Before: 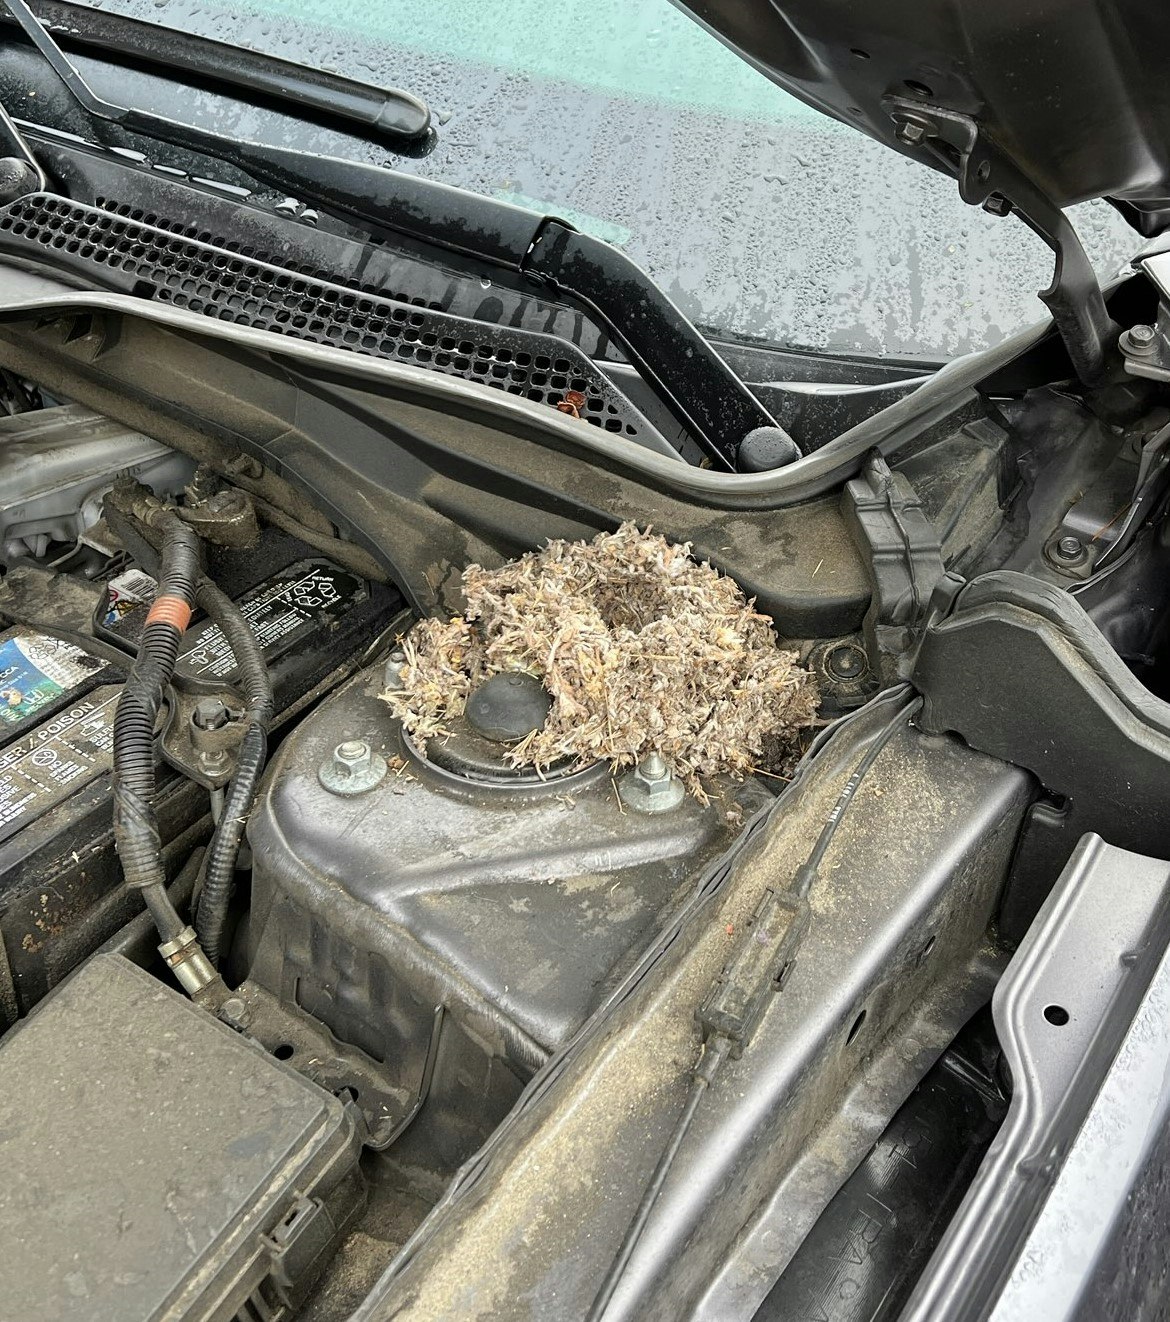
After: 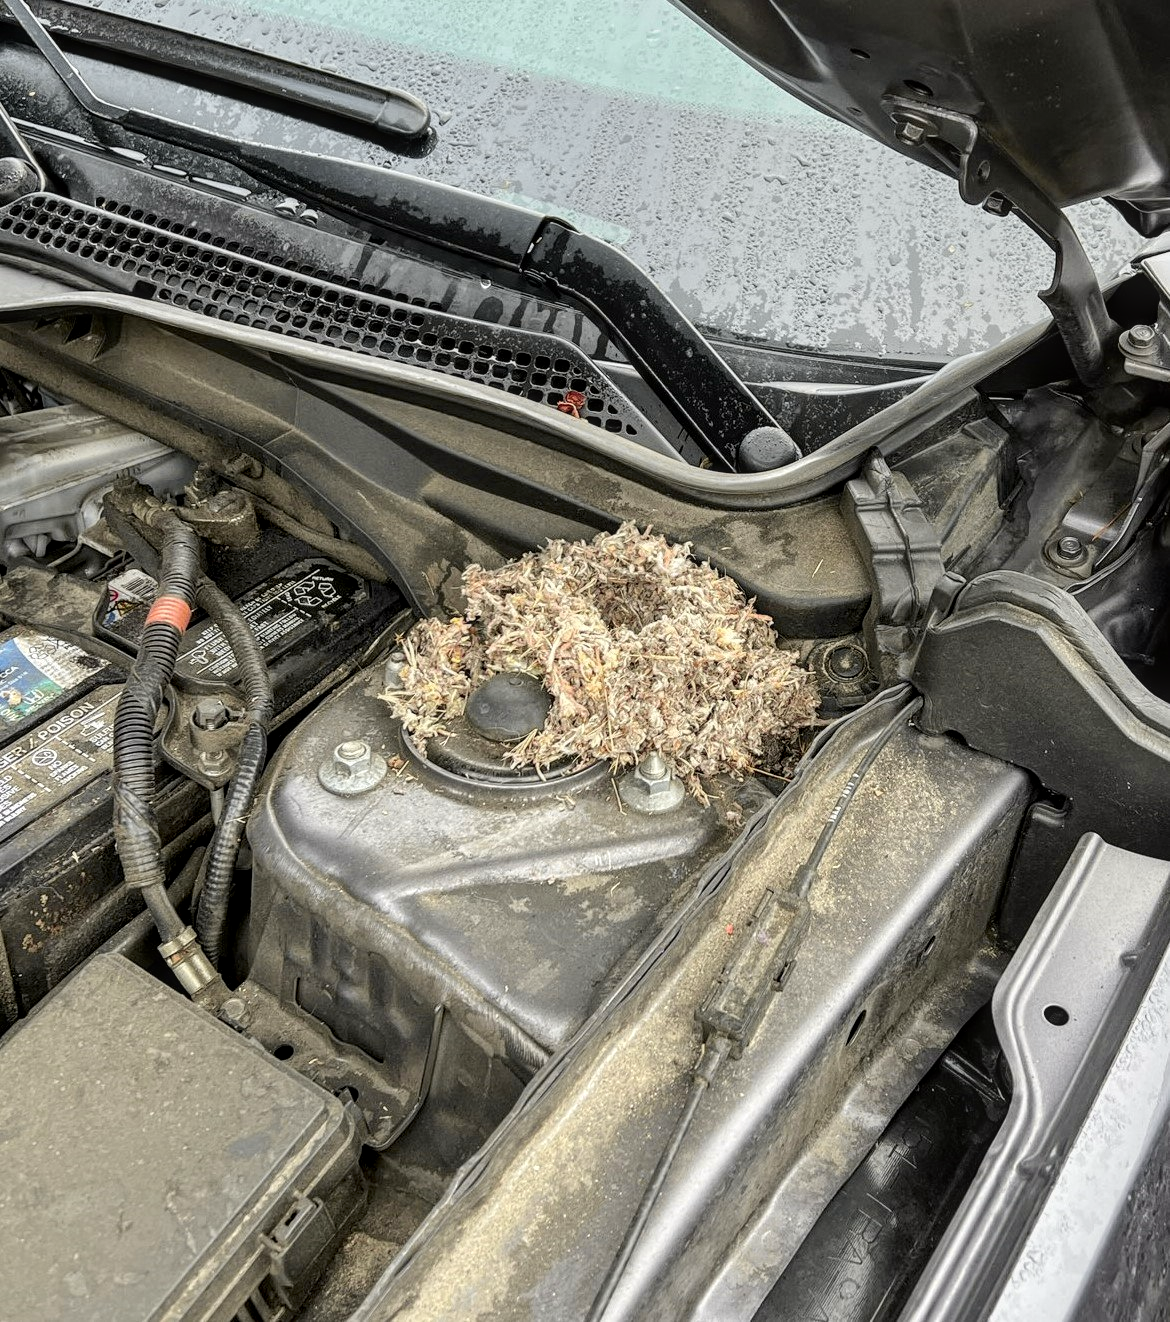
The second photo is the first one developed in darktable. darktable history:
local contrast: detail 130%
tone curve: curves: ch0 [(0, 0.013) (0.036, 0.035) (0.274, 0.288) (0.504, 0.536) (0.844, 0.84) (1, 0.97)]; ch1 [(0, 0) (0.389, 0.403) (0.462, 0.48) (0.499, 0.5) (0.524, 0.529) (0.567, 0.603) (0.626, 0.651) (0.749, 0.781) (1, 1)]; ch2 [(0, 0) (0.464, 0.478) (0.5, 0.501) (0.533, 0.539) (0.599, 0.6) (0.704, 0.732) (1, 1)], color space Lab, independent channels, preserve colors none
